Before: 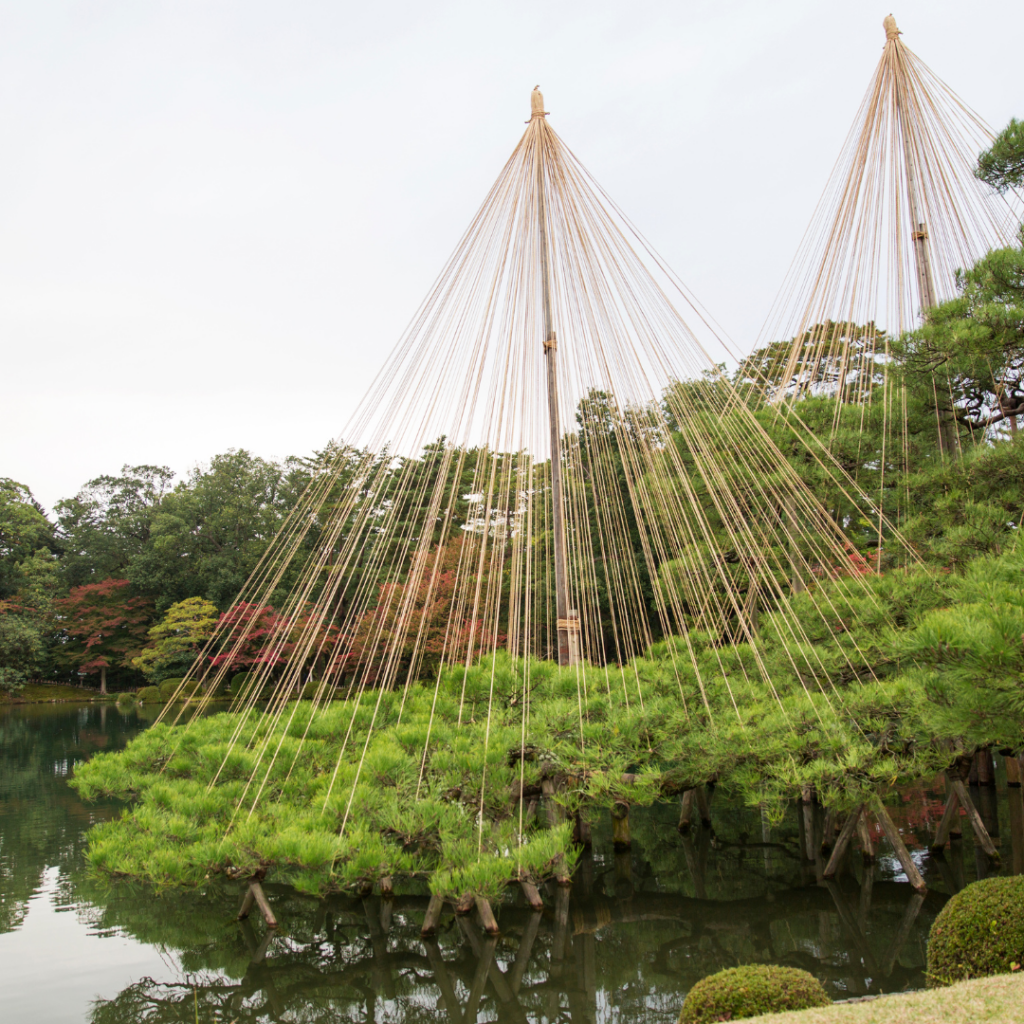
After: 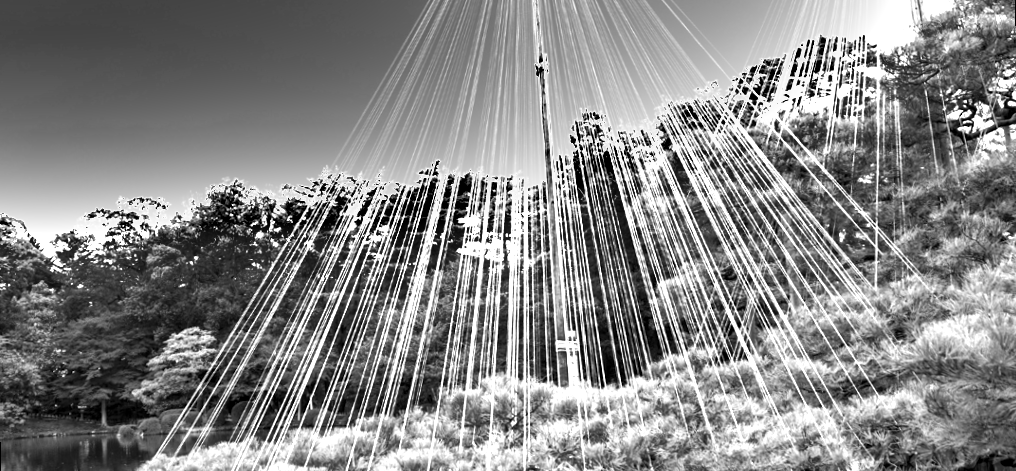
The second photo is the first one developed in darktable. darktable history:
color balance rgb: shadows lift › chroma 2%, shadows lift › hue 219.6°, power › hue 313.2°, highlights gain › chroma 3%, highlights gain › hue 75.6°, global offset › luminance 0.5%, perceptual saturation grading › global saturation 15.33%, perceptual saturation grading › highlights -19.33%, perceptual saturation grading › shadows 20%, global vibrance 20%
levels: levels [0.129, 0.519, 0.867]
rotate and perspective: rotation -1.42°, crop left 0.016, crop right 0.984, crop top 0.035, crop bottom 0.965
exposure: black level correction 0, exposure 1 EV, compensate exposure bias true, compensate highlight preservation false
shadows and highlights: shadows 43.71, white point adjustment -1.46, soften with gaussian
crop and rotate: top 26.056%, bottom 25.543%
monochrome: on, module defaults
